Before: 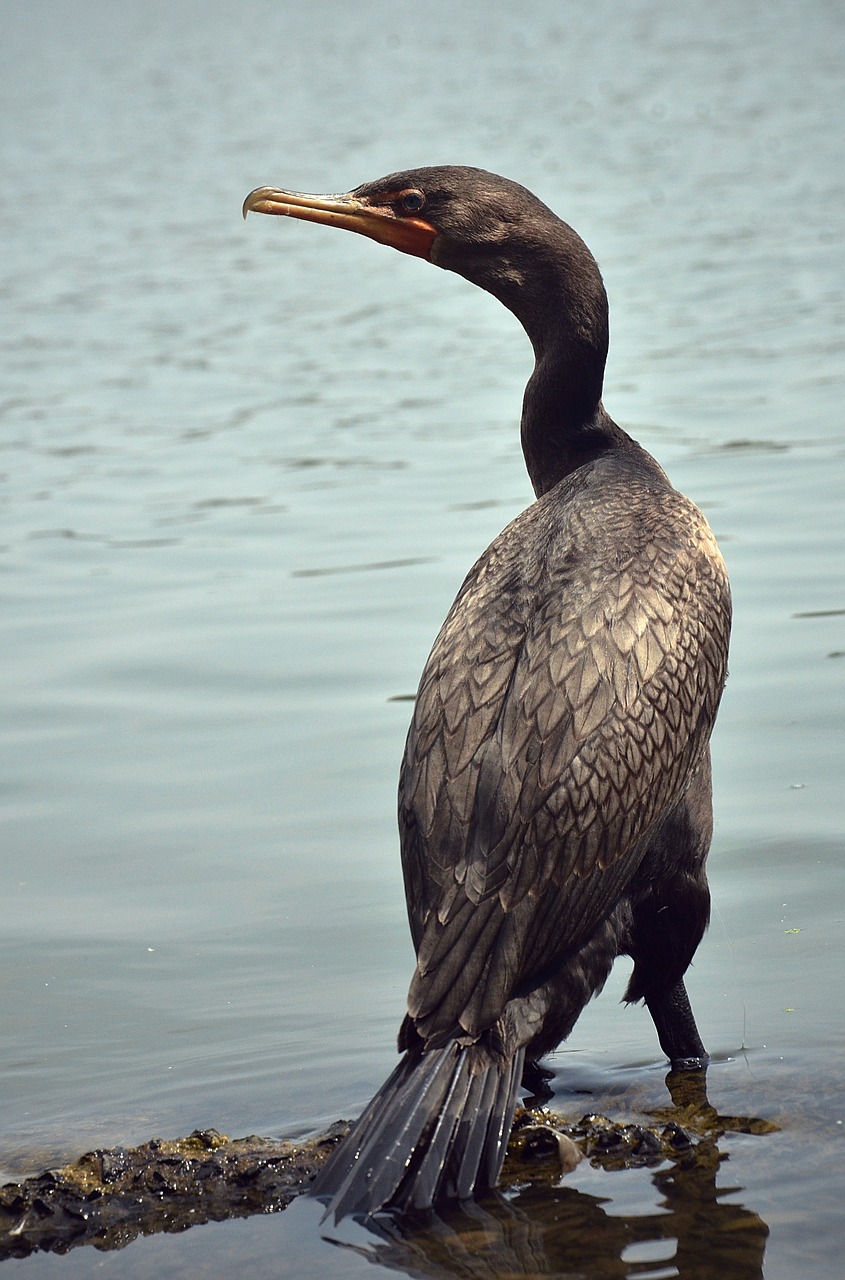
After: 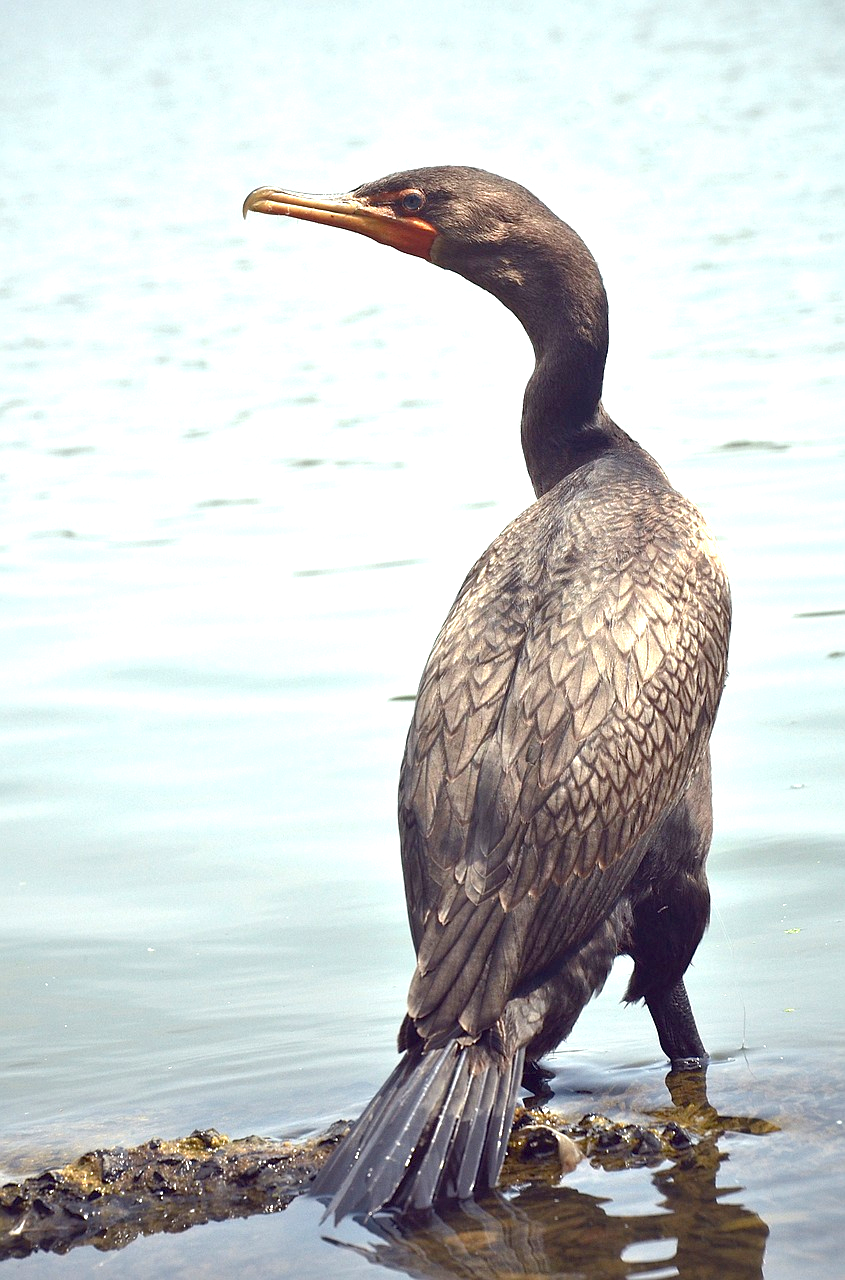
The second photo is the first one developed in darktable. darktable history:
tone equalizer: -8 EV 0.971 EV, -7 EV 1.01 EV, -6 EV 0.977 EV, -5 EV 0.961 EV, -4 EV 1.02 EV, -3 EV 0.72 EV, -2 EV 0.508 EV, -1 EV 0.272 EV
exposure: exposure 1 EV, compensate exposure bias true, compensate highlight preservation false
